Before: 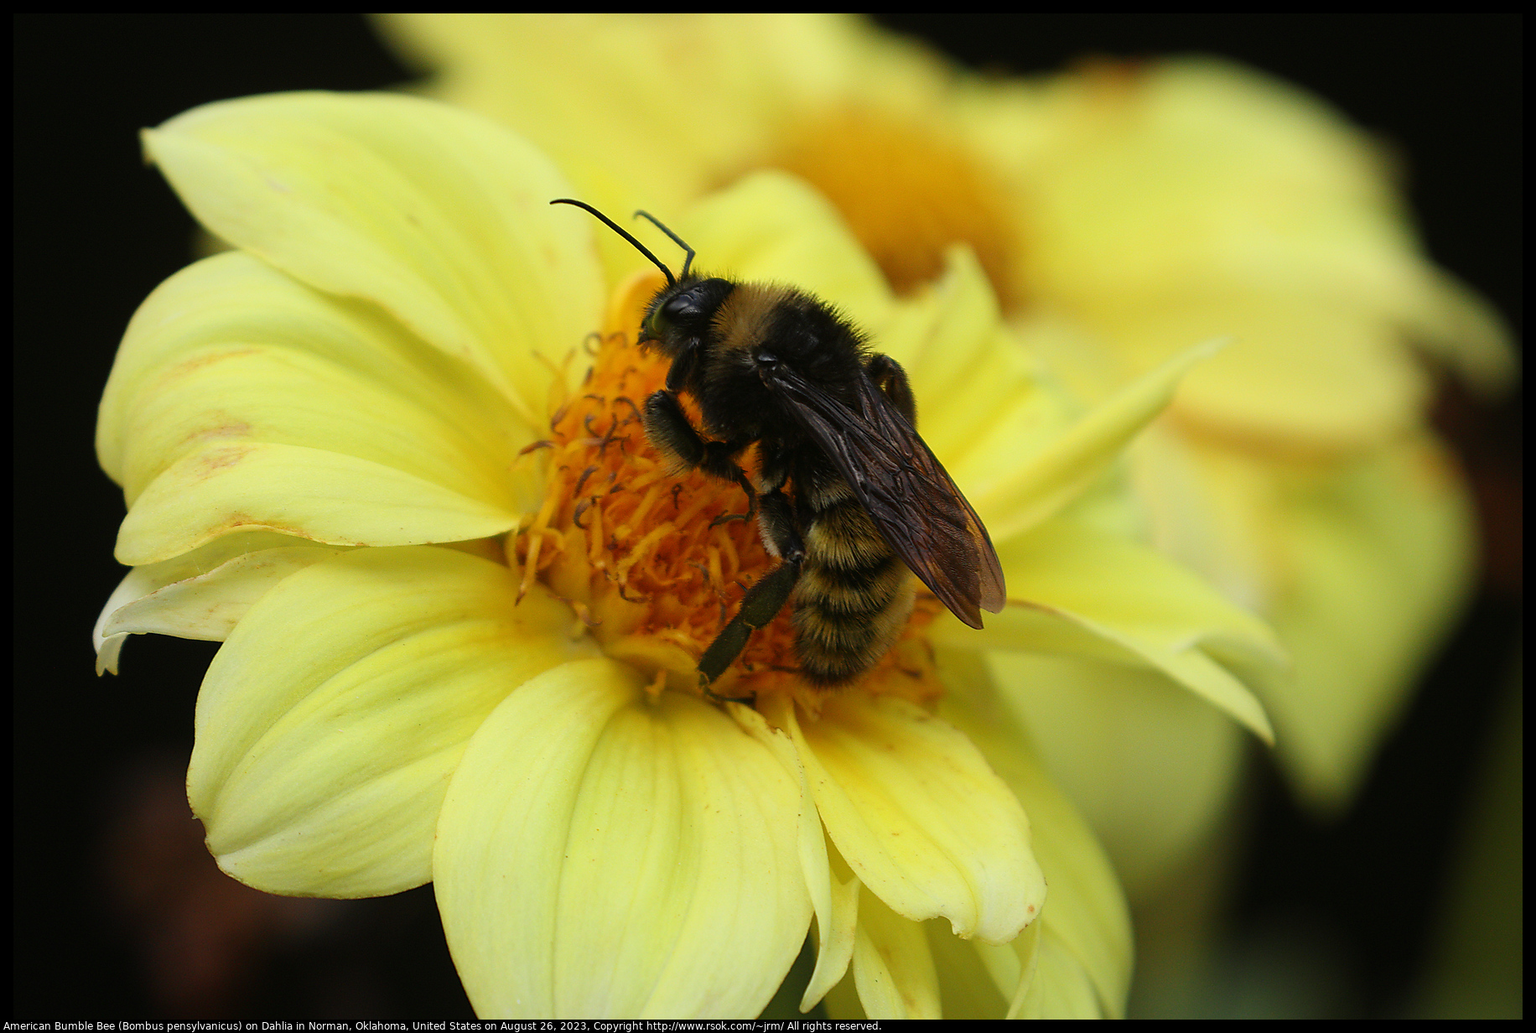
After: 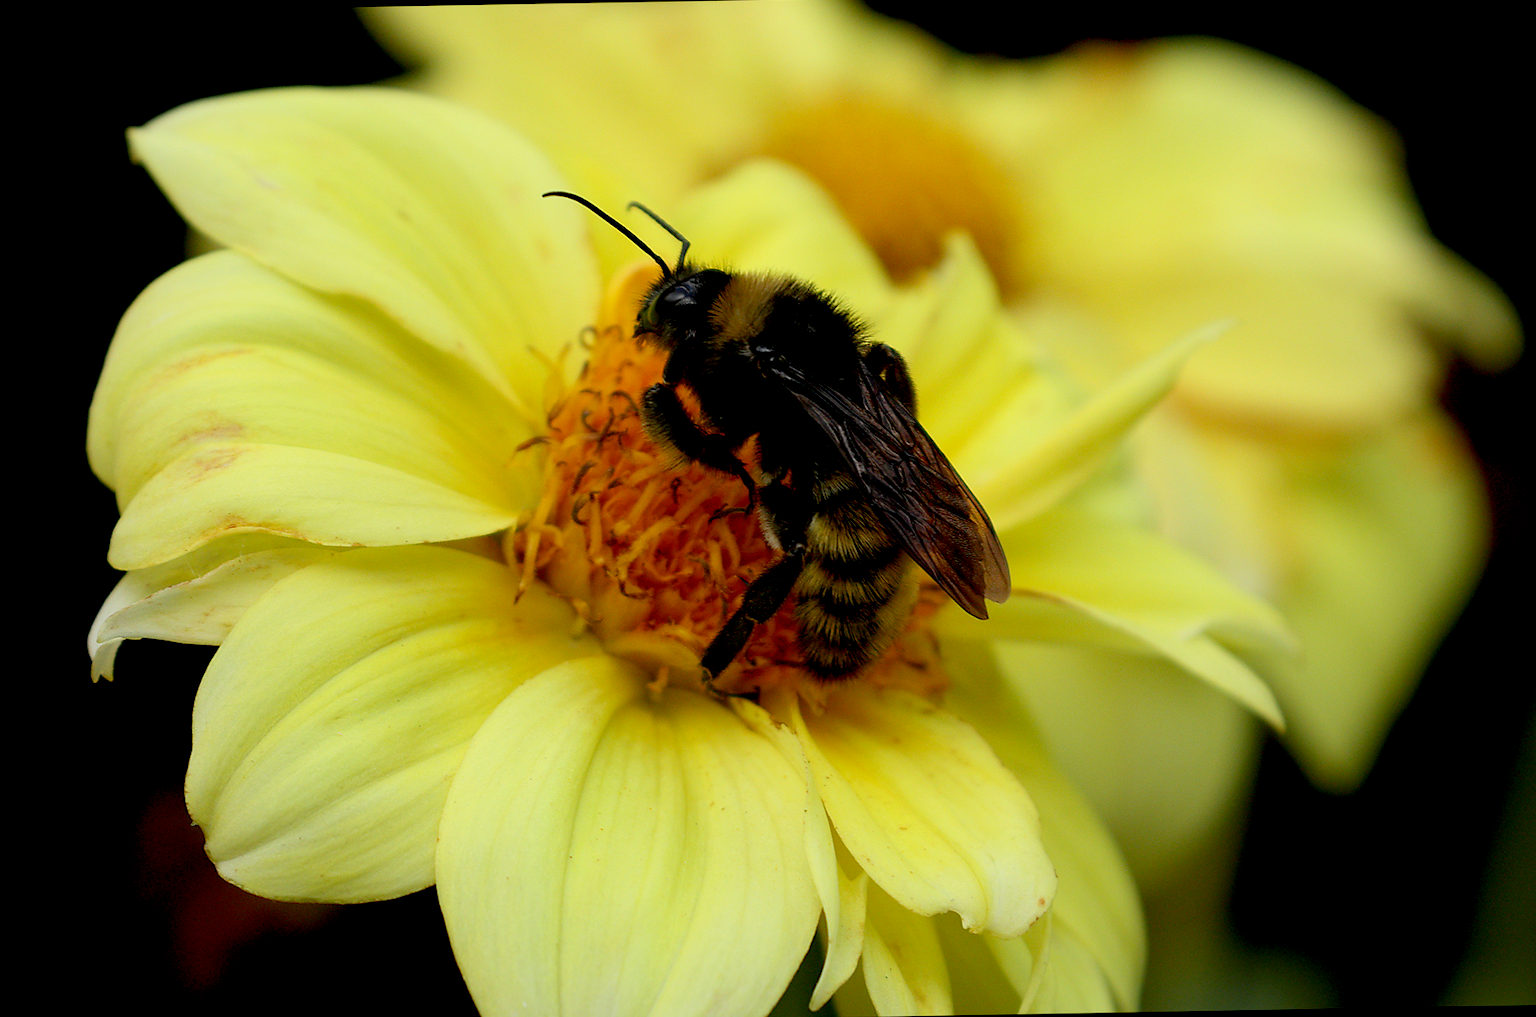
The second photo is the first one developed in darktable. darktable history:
rotate and perspective: rotation -1°, crop left 0.011, crop right 0.989, crop top 0.025, crop bottom 0.975
exposure: black level correction 0.016, exposure -0.009 EV, compensate highlight preservation false
